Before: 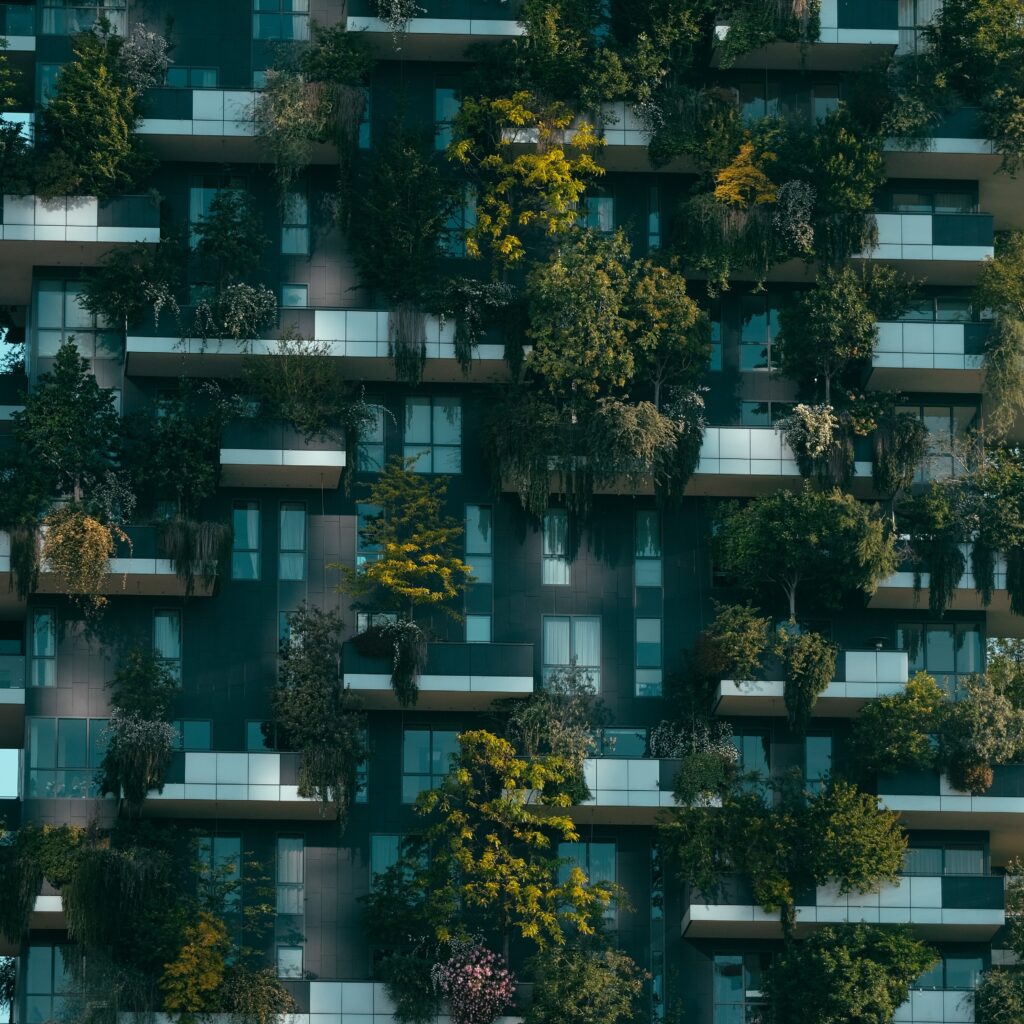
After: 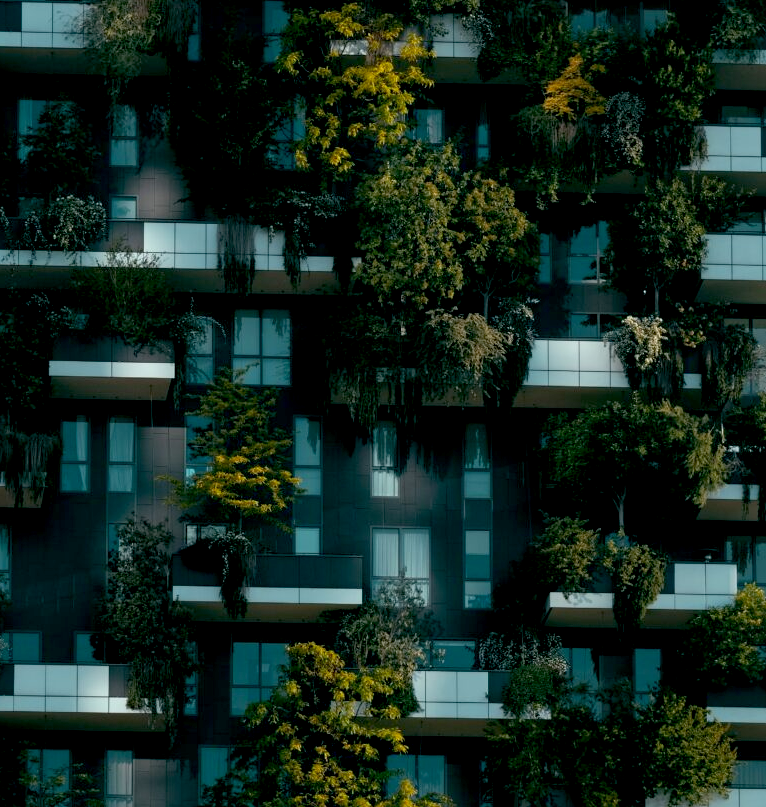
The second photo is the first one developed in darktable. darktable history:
crop: left 16.768%, top 8.653%, right 8.362%, bottom 12.485%
exposure: black level correction 0.016, exposure -0.009 EV, compensate highlight preservation false
